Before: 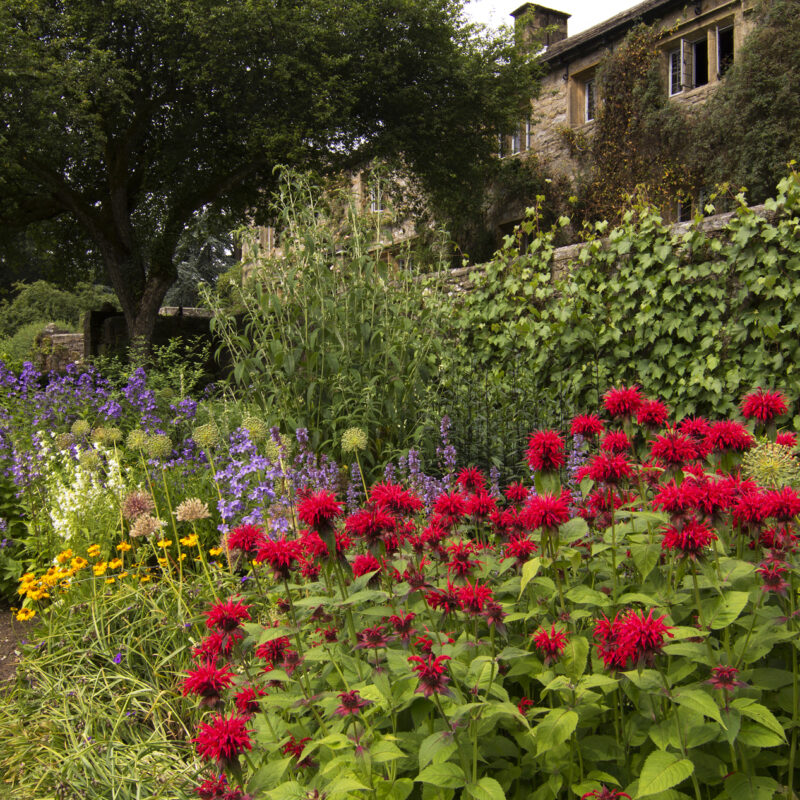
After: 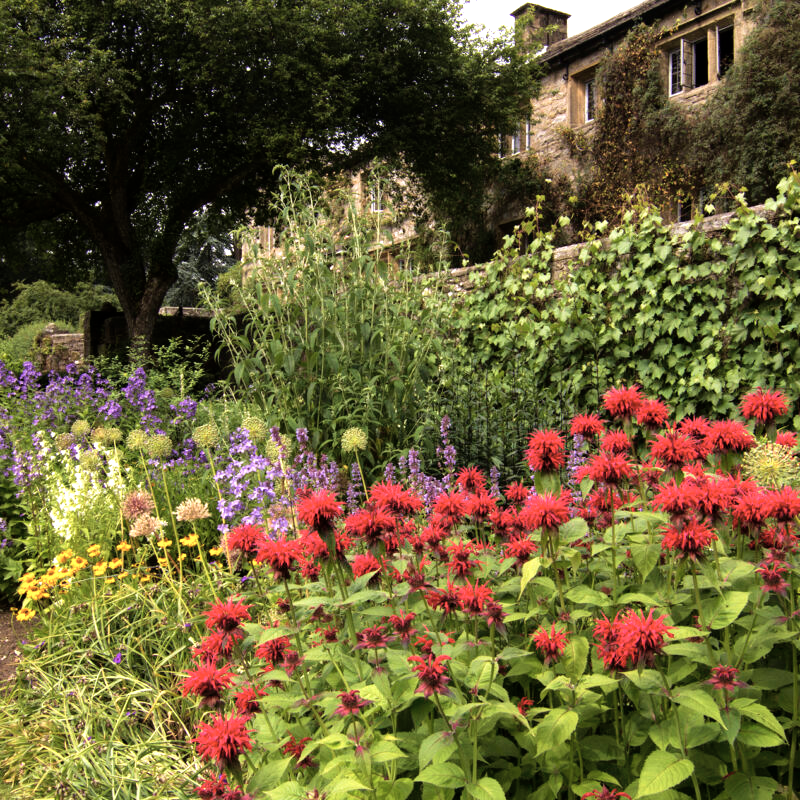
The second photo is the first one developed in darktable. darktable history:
color correction: highlights b* -0.05, saturation 0.776
tone equalizer: -8 EV -0.767 EV, -7 EV -0.701 EV, -6 EV -0.59 EV, -5 EV -0.391 EV, -3 EV 0.404 EV, -2 EV 0.6 EV, -1 EV 0.696 EV, +0 EV 0.741 EV
velvia: on, module defaults
